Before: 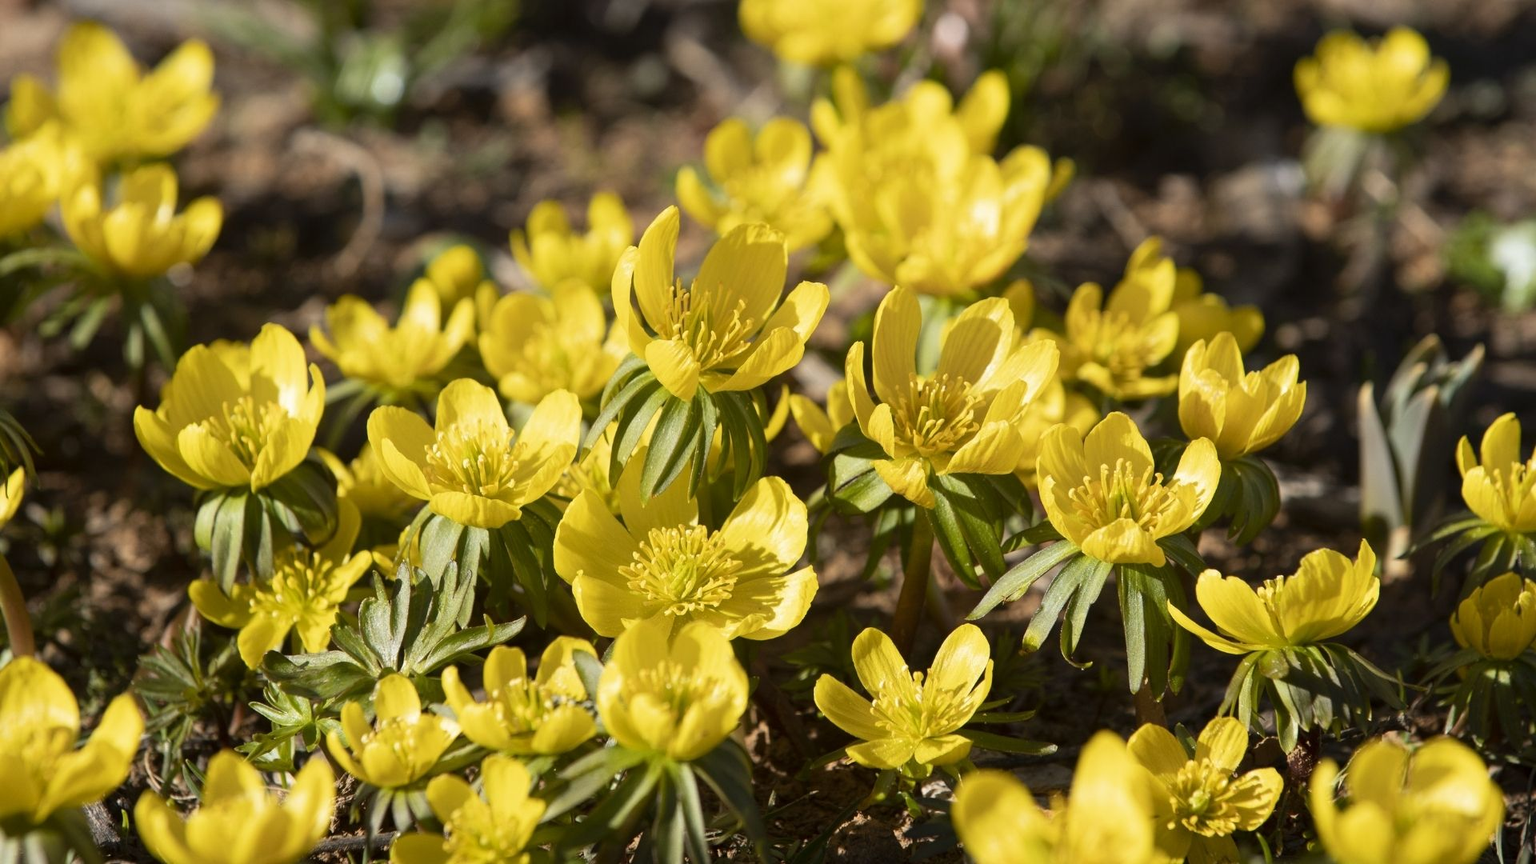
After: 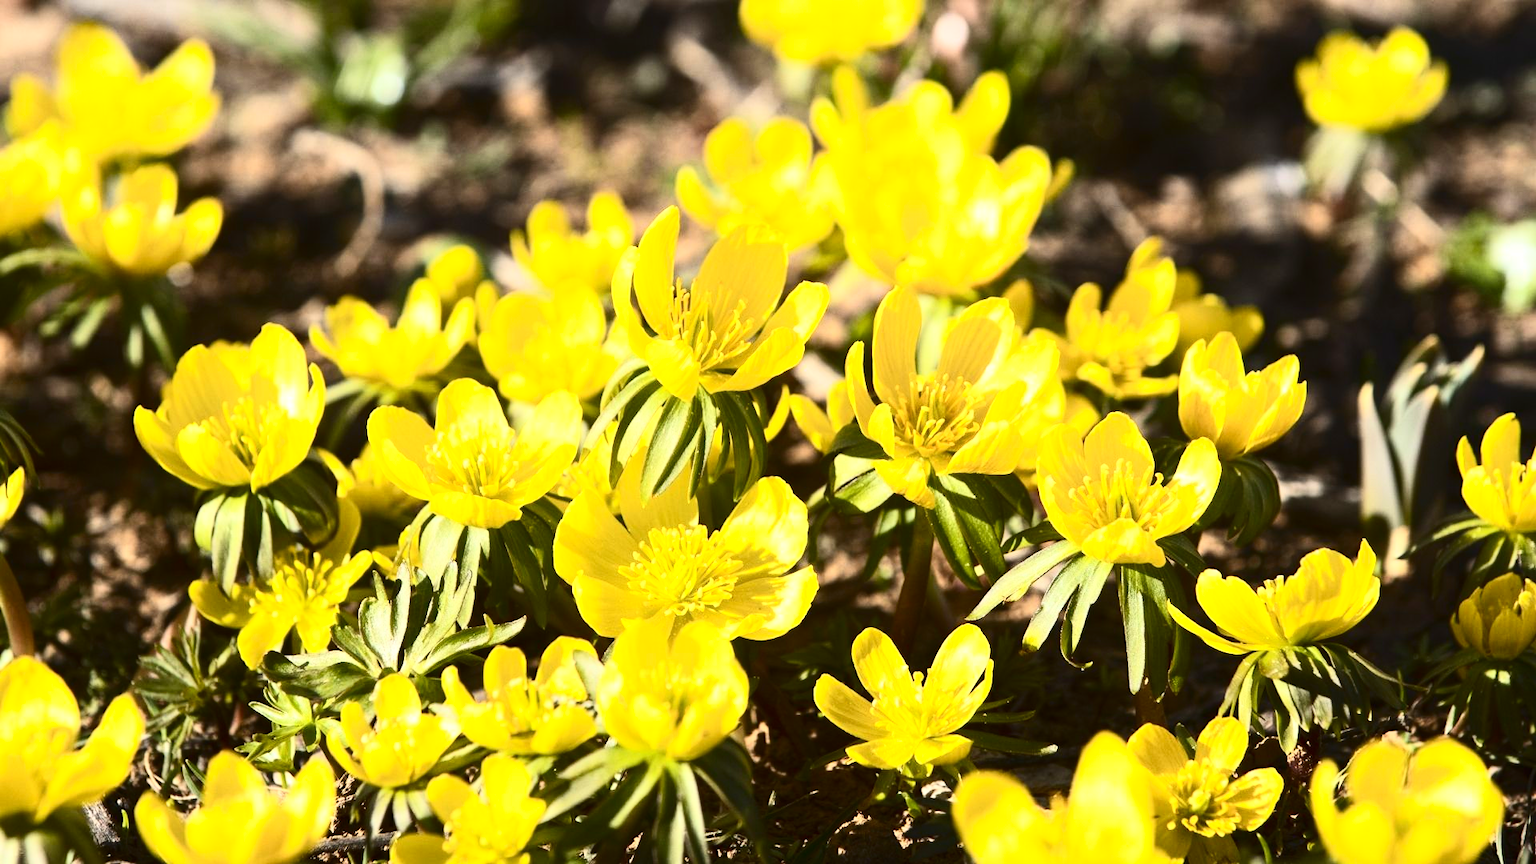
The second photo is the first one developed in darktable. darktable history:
exposure: black level correction -0.002, exposure 0.54 EV, compensate highlight preservation false
base curve: curves: ch0 [(0, 0) (0.989, 0.992)], preserve colors none
contrast brightness saturation: contrast 0.4, brightness 0.1, saturation 0.21
